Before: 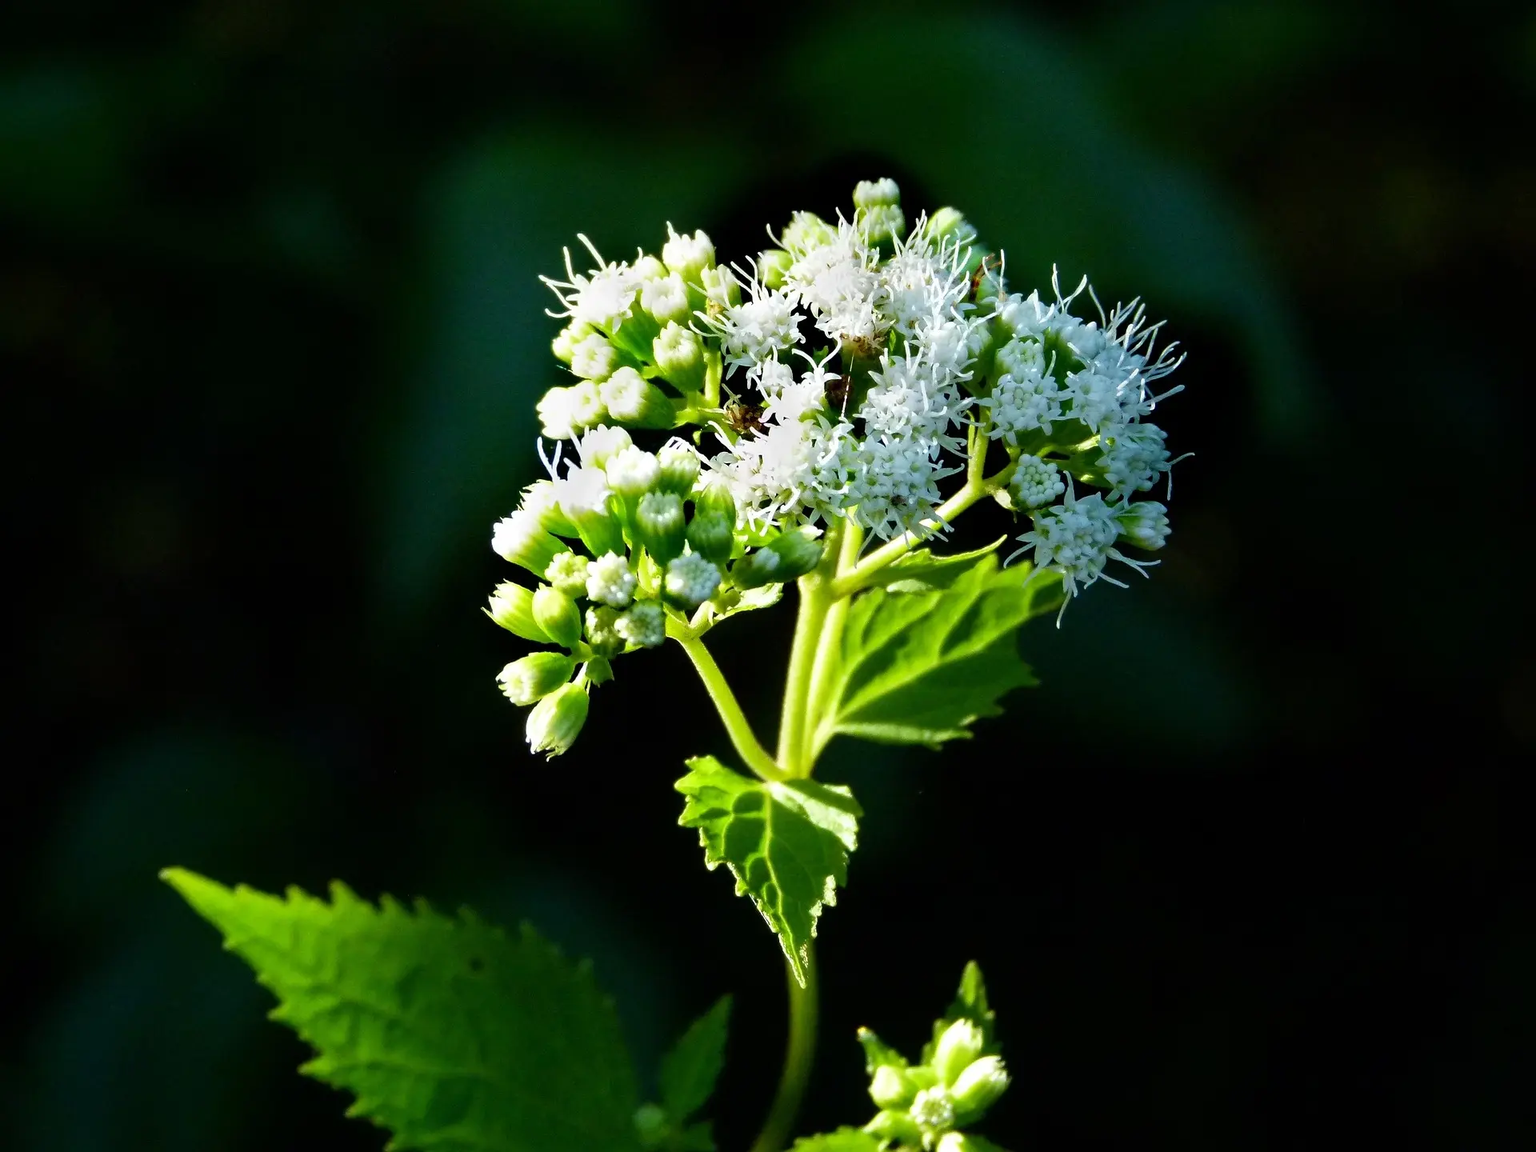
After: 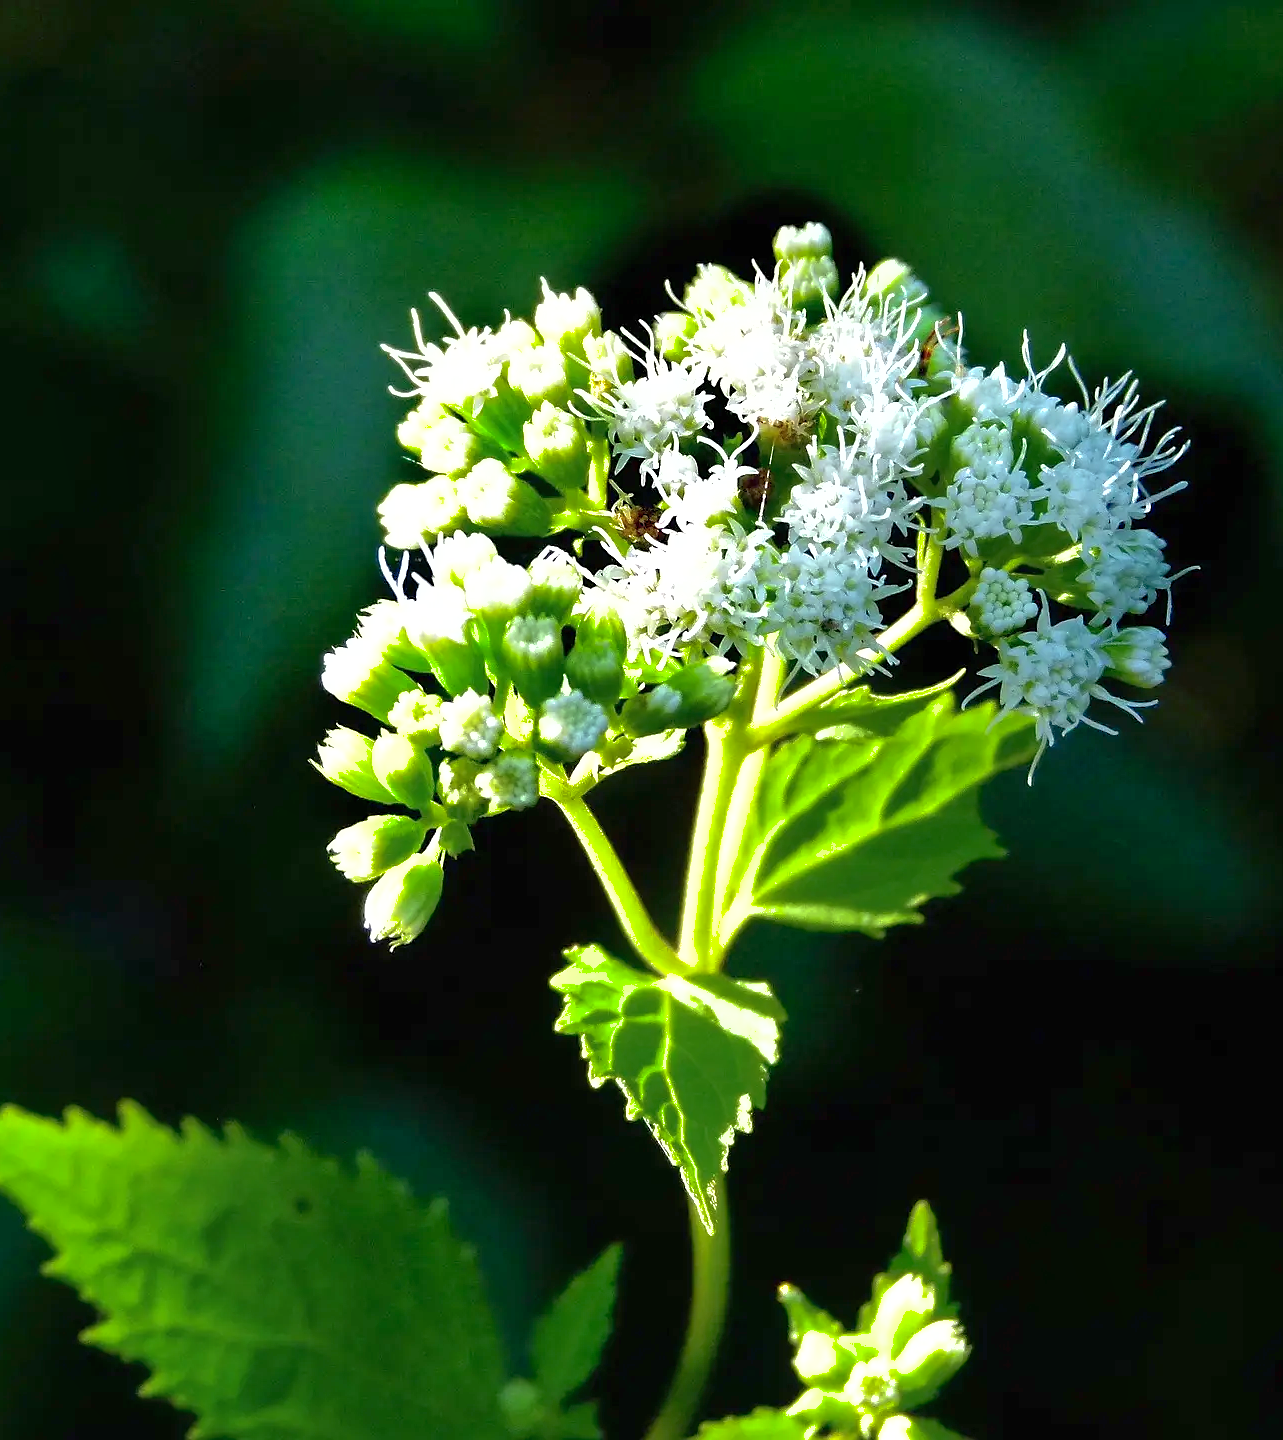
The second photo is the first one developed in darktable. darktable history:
sharpen: radius 0.995
shadows and highlights: on, module defaults
crop and rotate: left 15.302%, right 17.855%
exposure: black level correction 0, exposure 0.594 EV, compensate exposure bias true, compensate highlight preservation false
